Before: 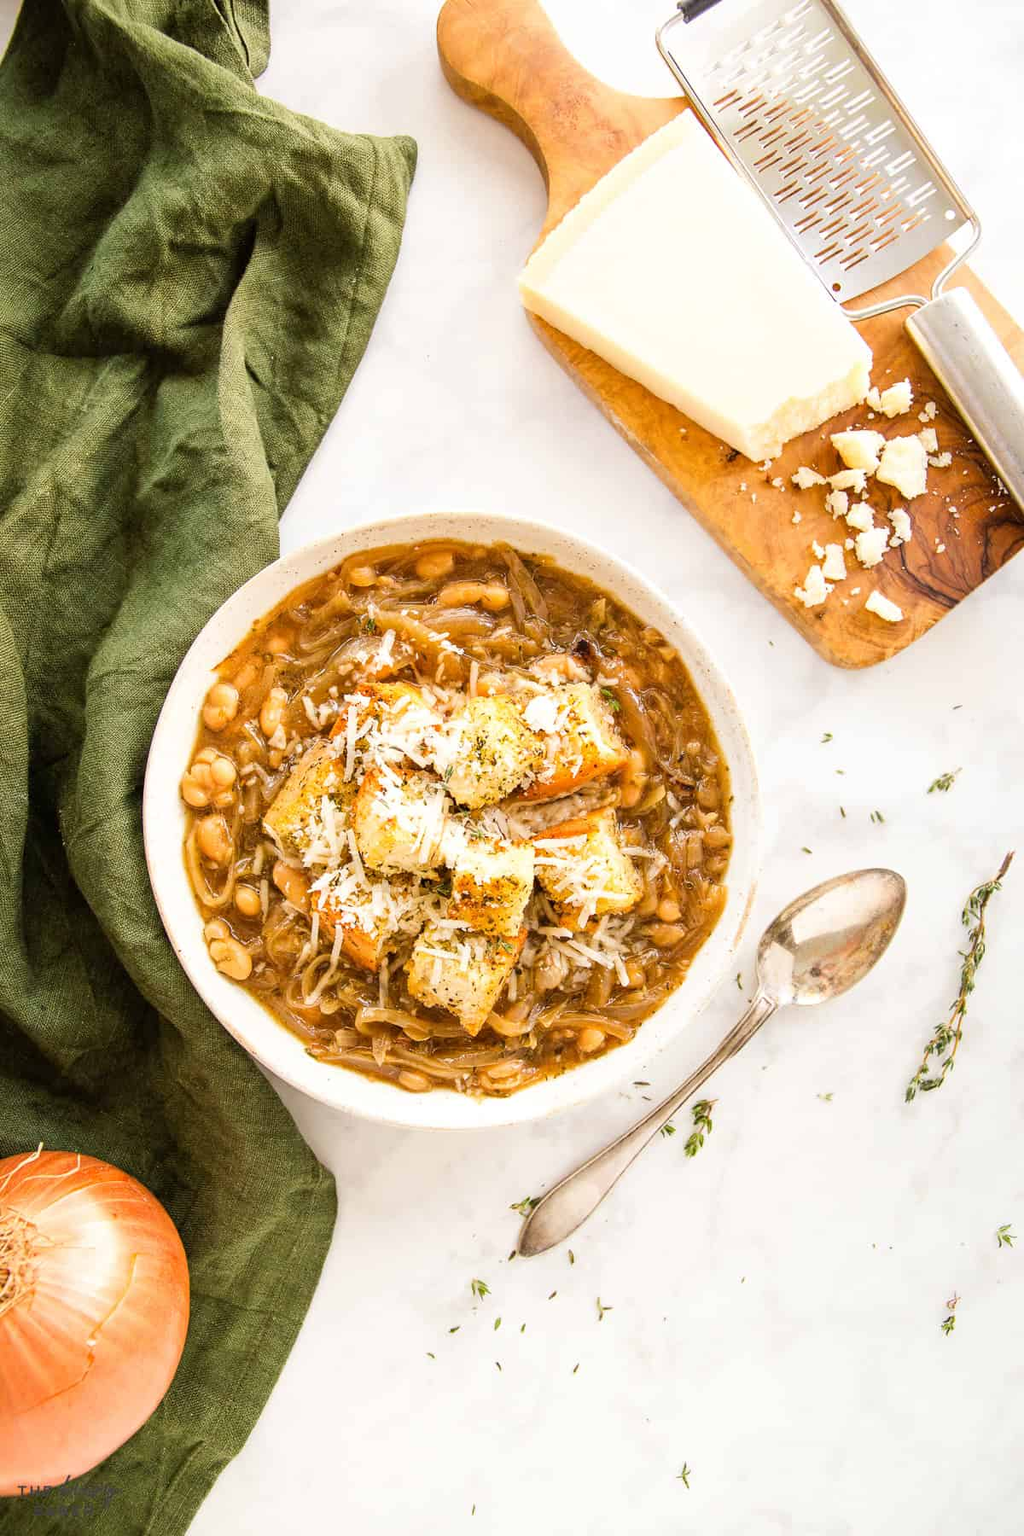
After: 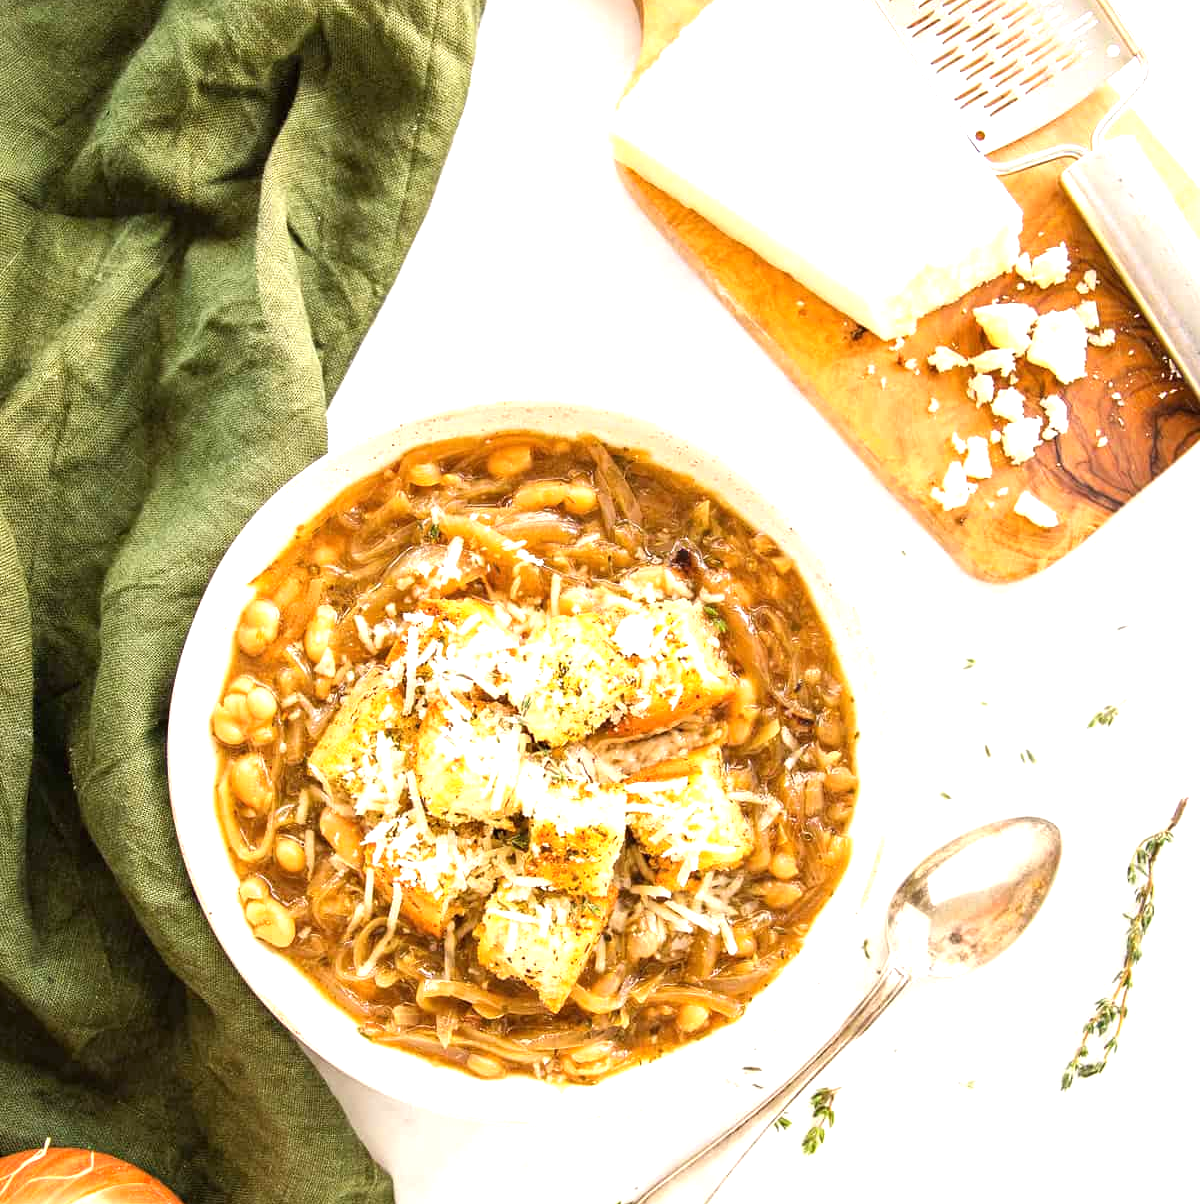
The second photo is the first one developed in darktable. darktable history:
crop: top 11.168%, bottom 21.913%
exposure: black level correction 0, exposure 0.693 EV, compensate exposure bias true, compensate highlight preservation false
